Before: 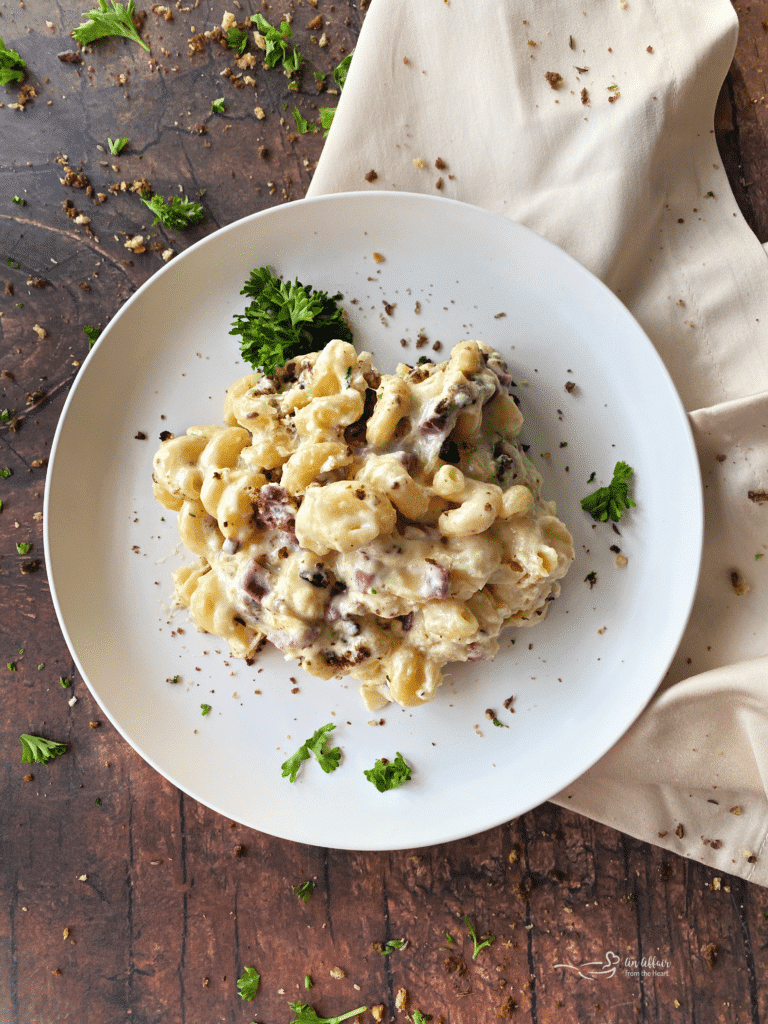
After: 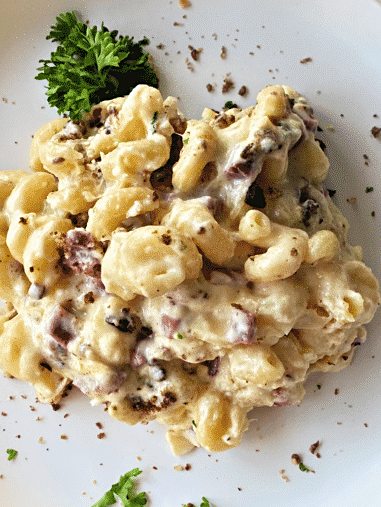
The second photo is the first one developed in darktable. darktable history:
crop: left 25.363%, top 24.935%, right 25.024%, bottom 25.531%
sharpen: amount 0.201
velvia: strength 17.17%
